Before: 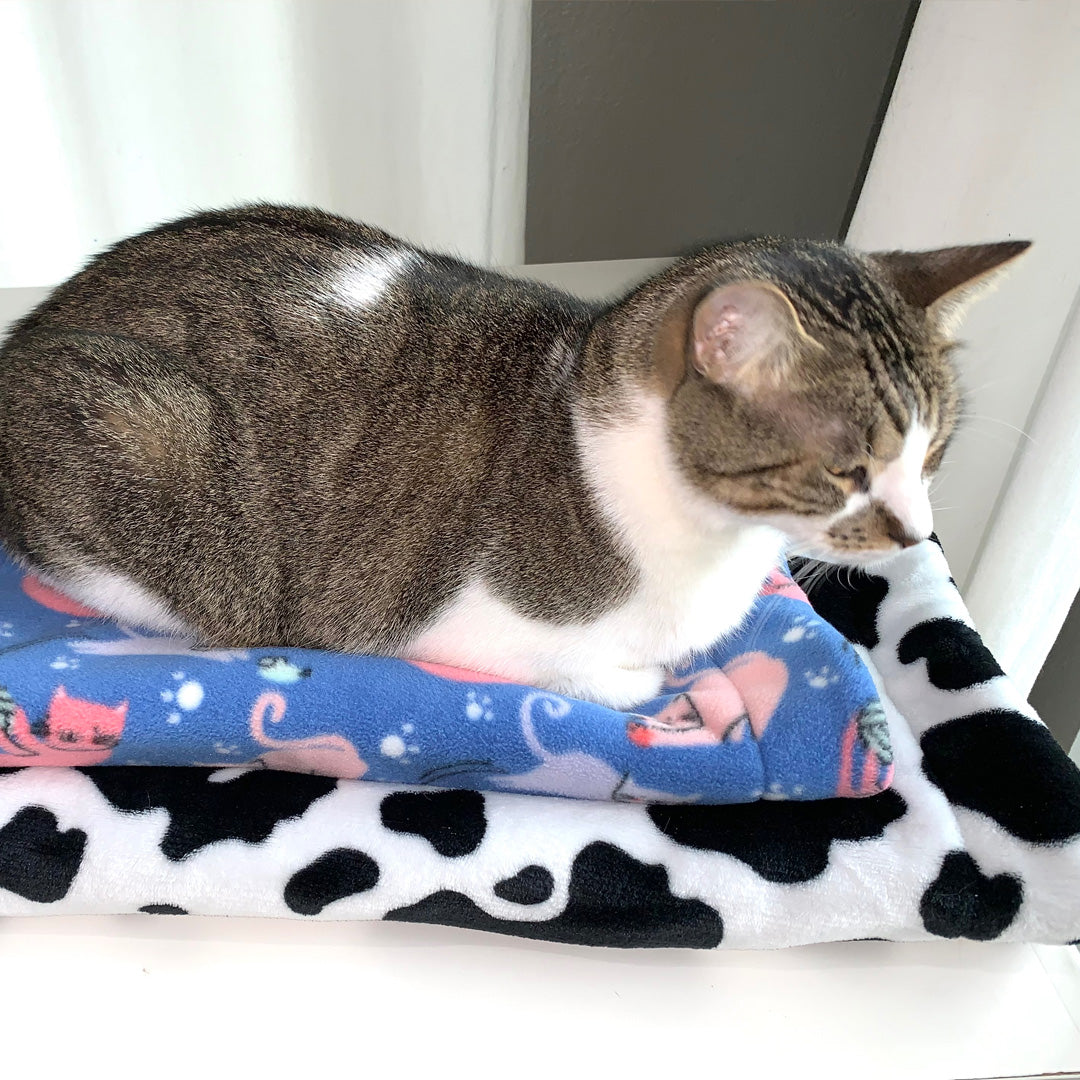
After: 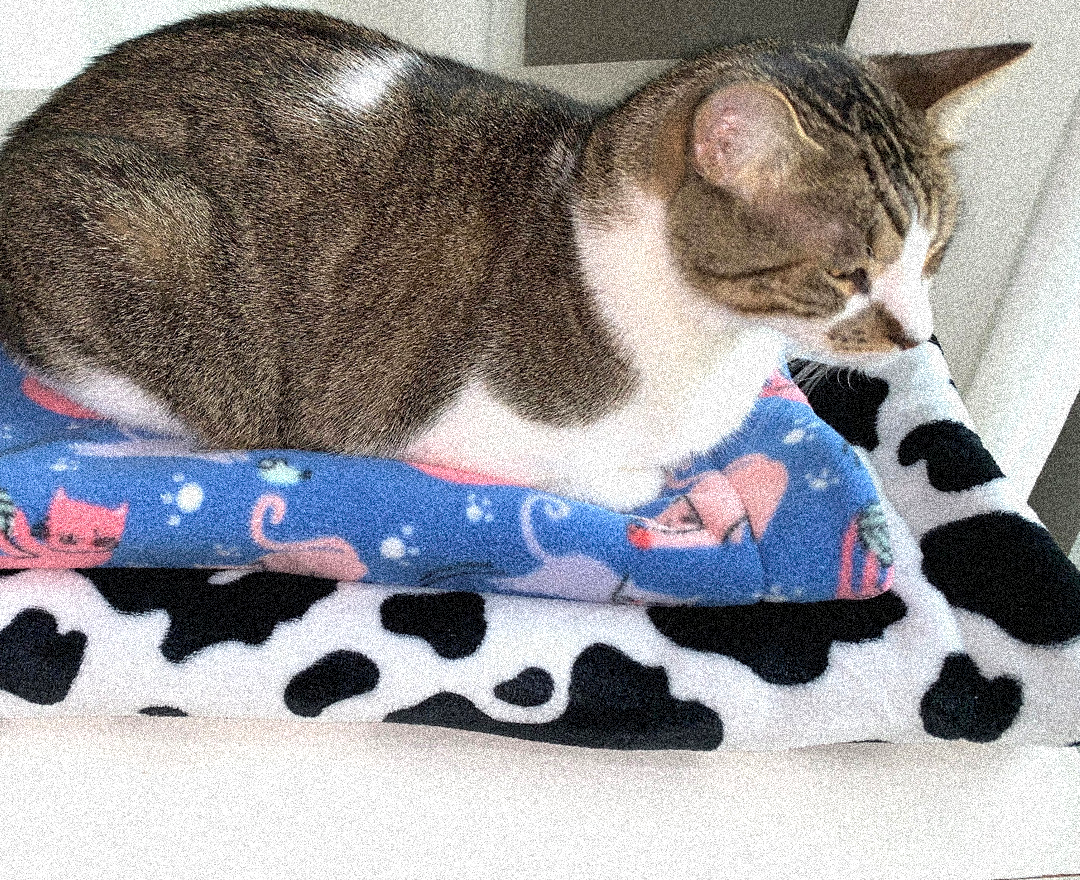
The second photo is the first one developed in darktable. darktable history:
crop and rotate: top 18.507%
velvia: strength 15%
grain: coarseness 3.75 ISO, strength 100%, mid-tones bias 0%
